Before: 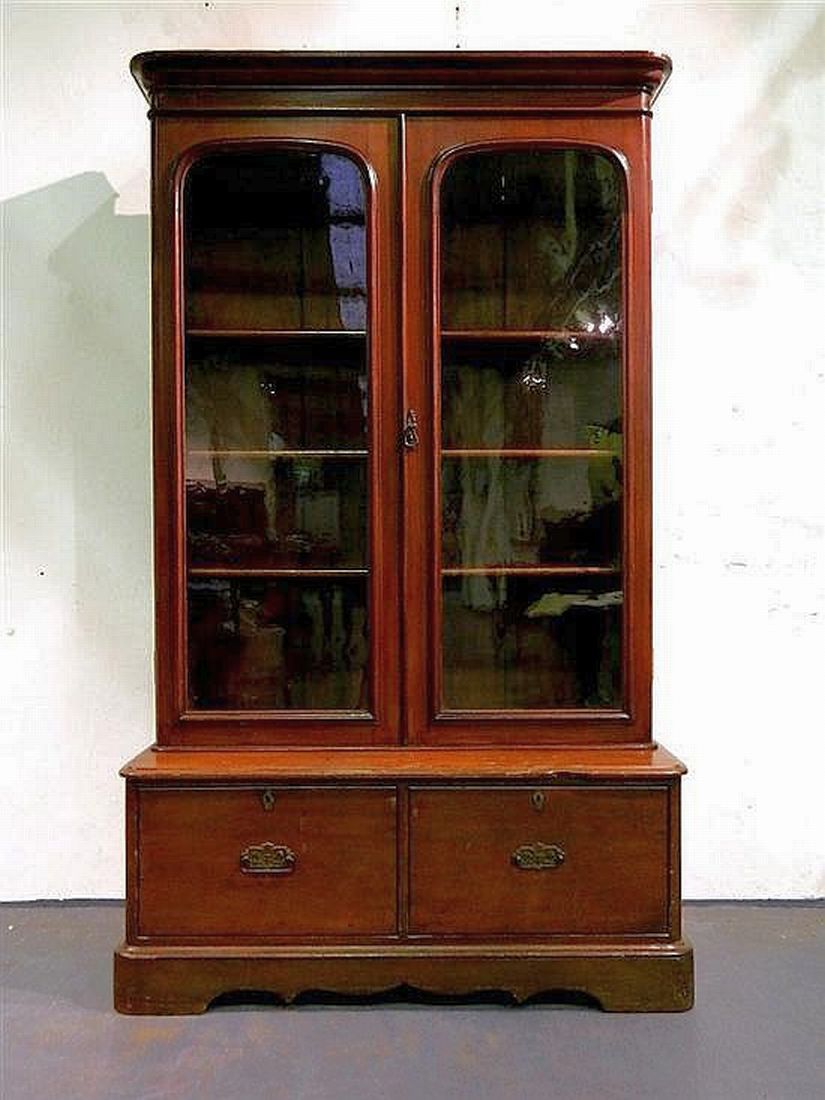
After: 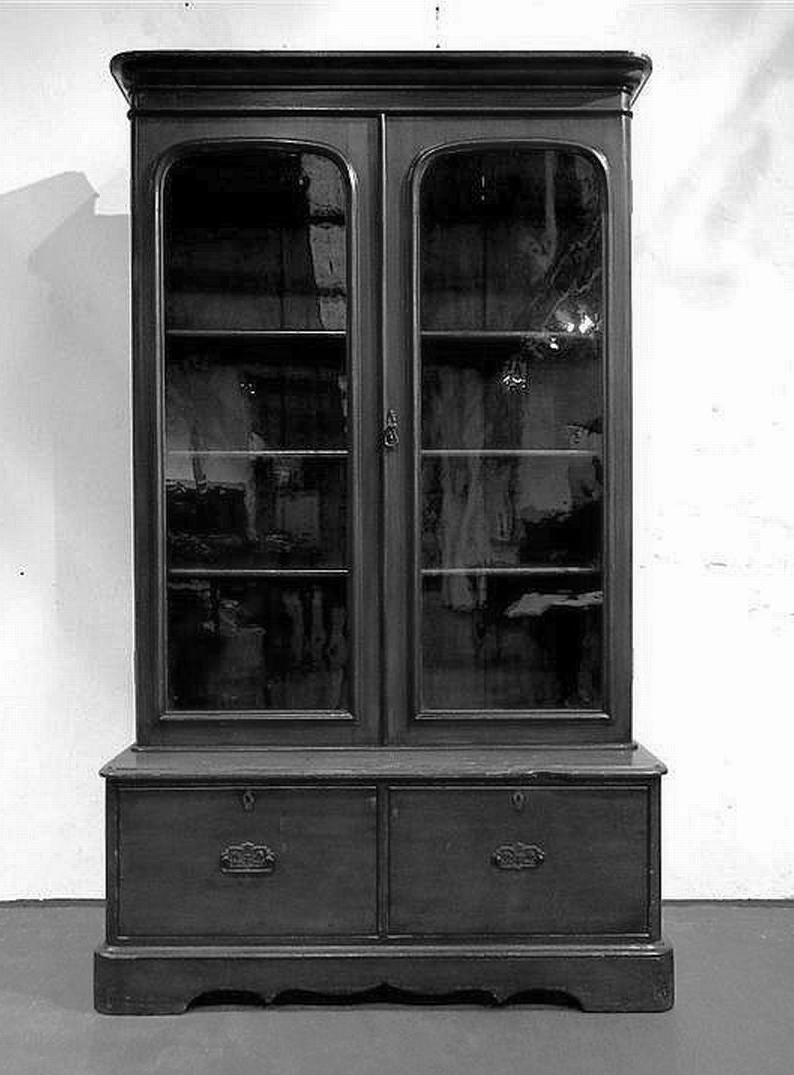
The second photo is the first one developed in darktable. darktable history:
crop and rotate: left 2.536%, right 1.107%, bottom 2.246%
monochrome: on, module defaults
